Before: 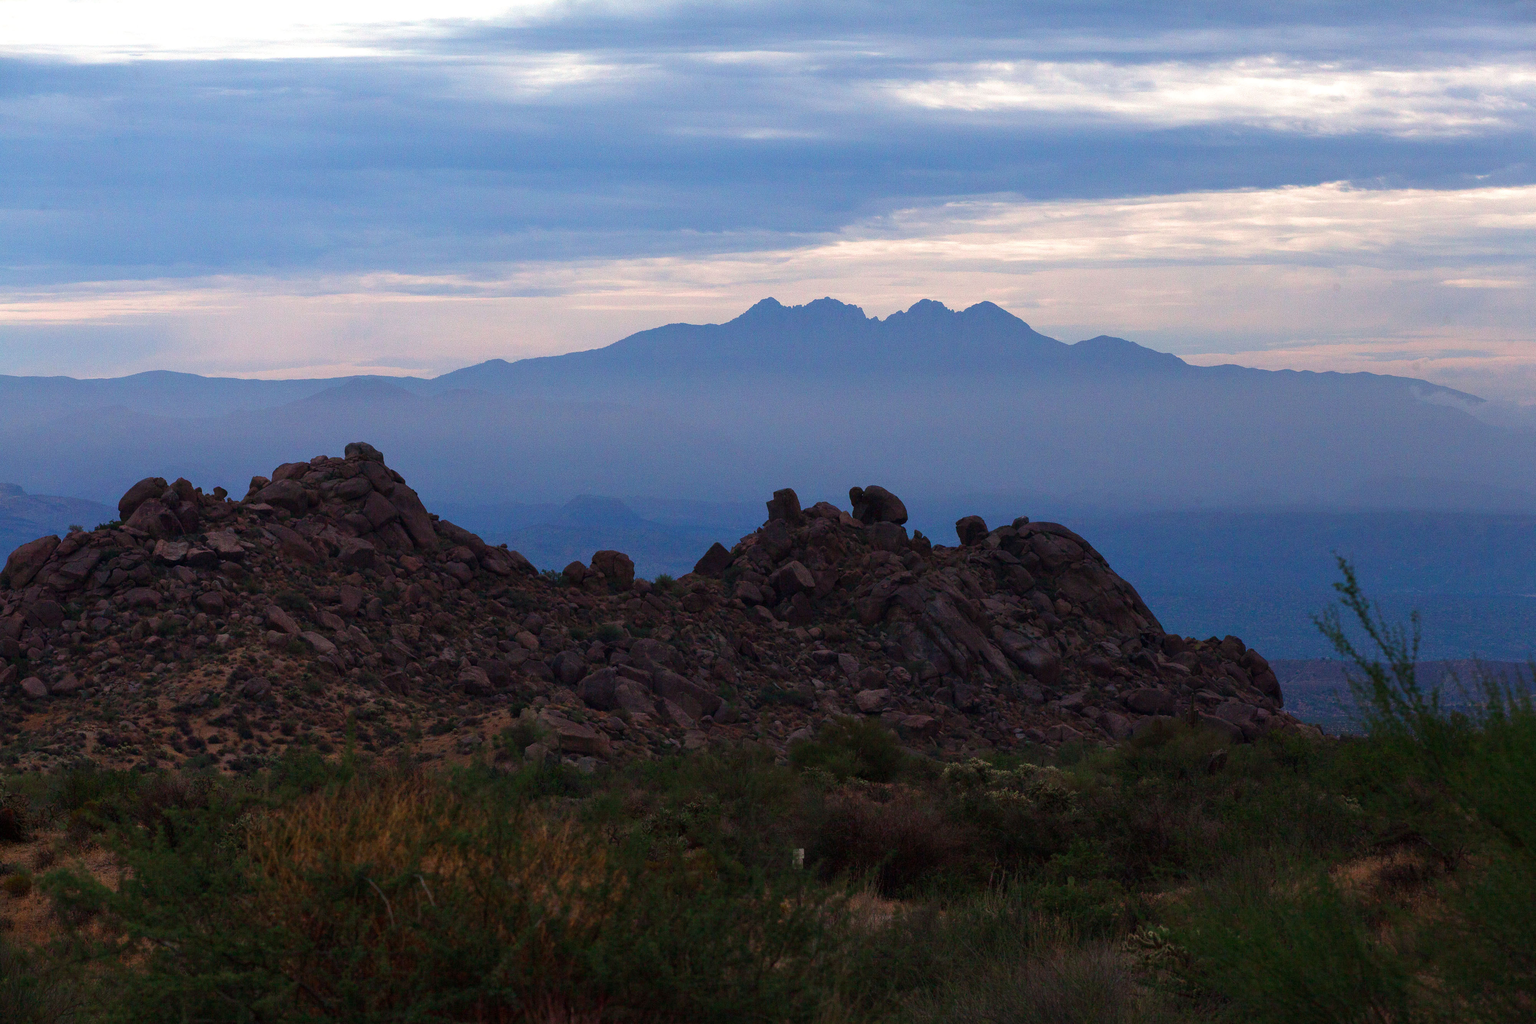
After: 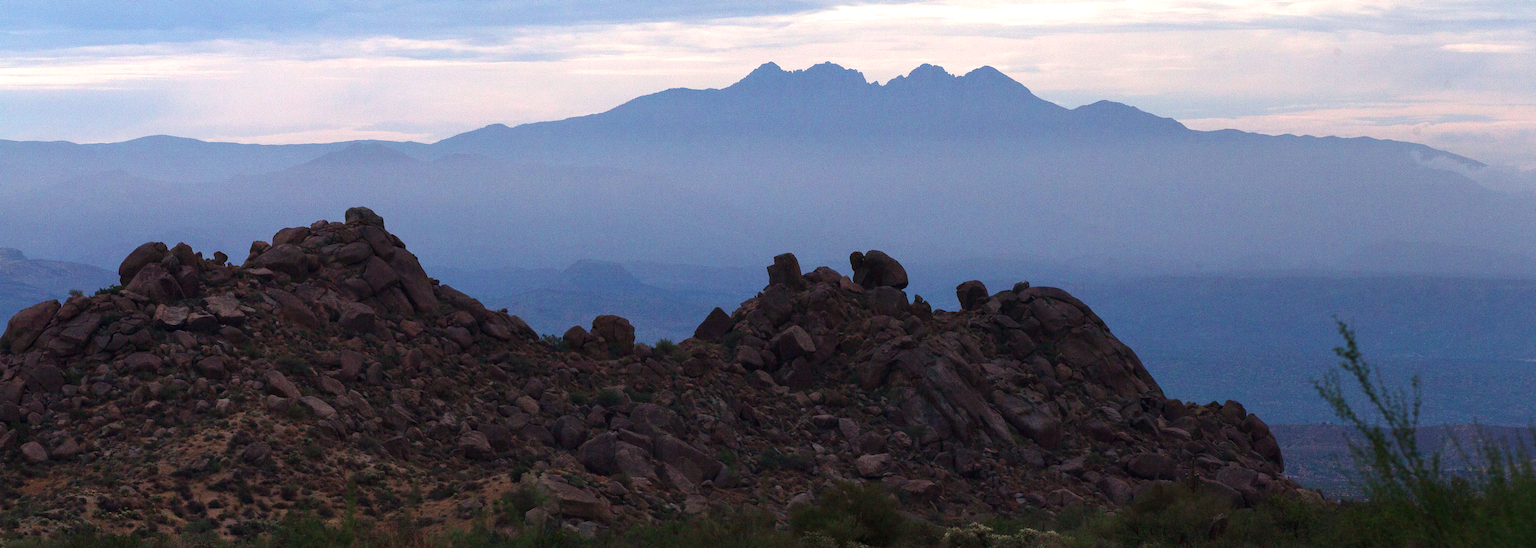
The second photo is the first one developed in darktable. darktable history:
exposure: black level correction 0, exposure 0.5 EV, compensate highlight preservation false
contrast brightness saturation: contrast 0.11, saturation -0.17
crop and rotate: top 23.043%, bottom 23.437%
